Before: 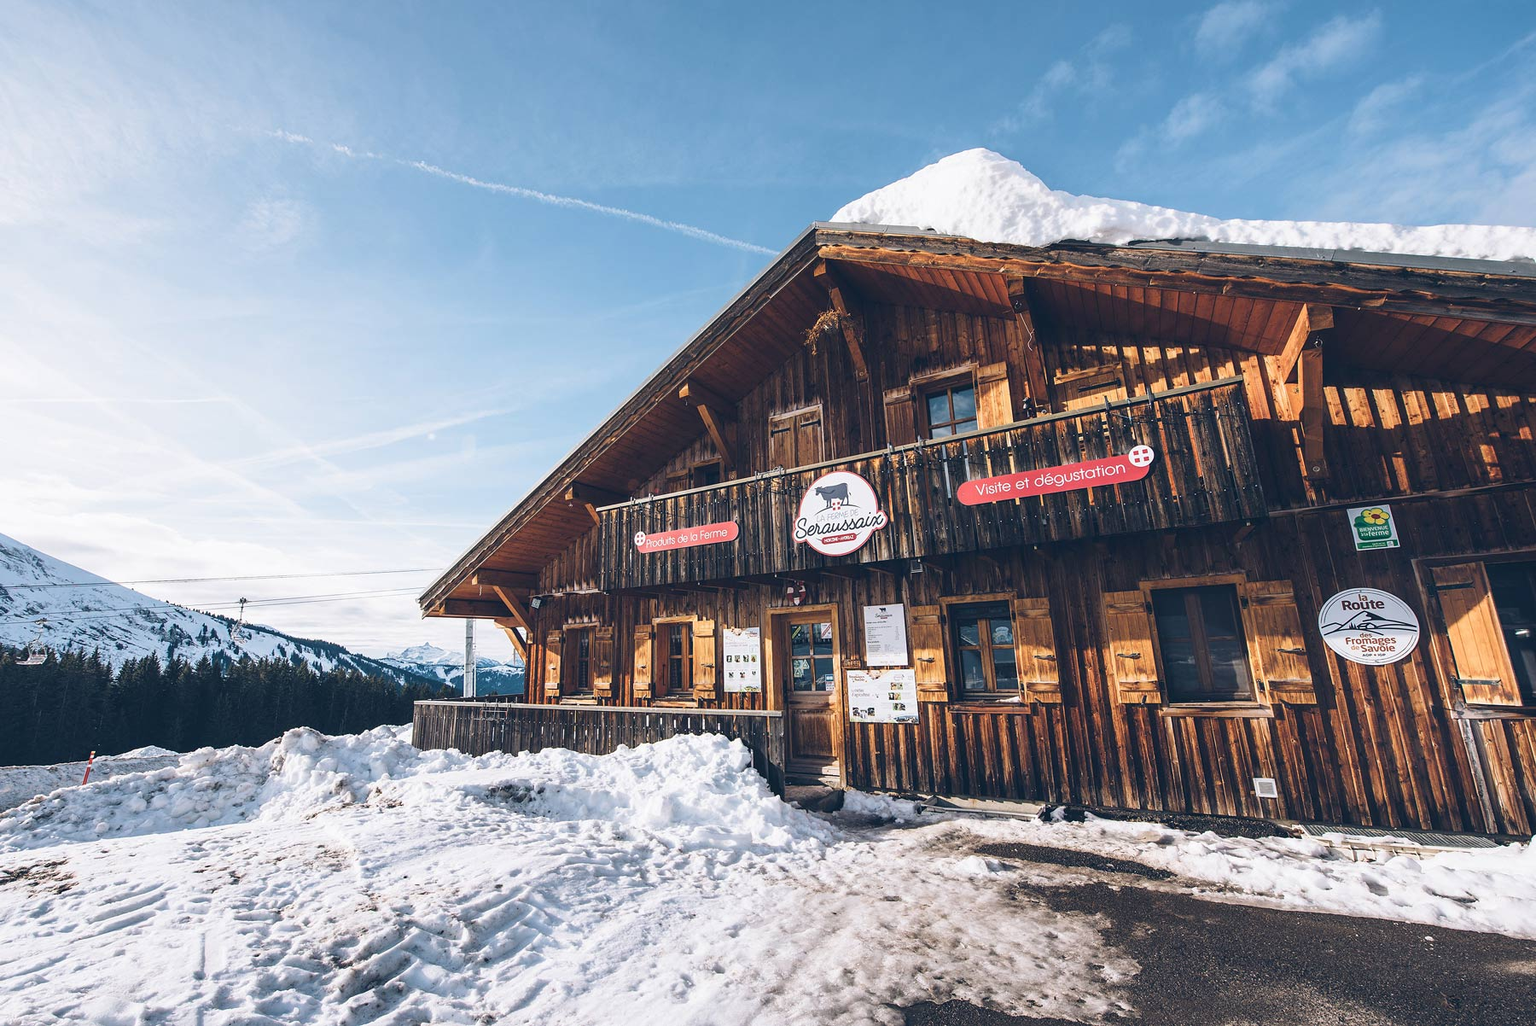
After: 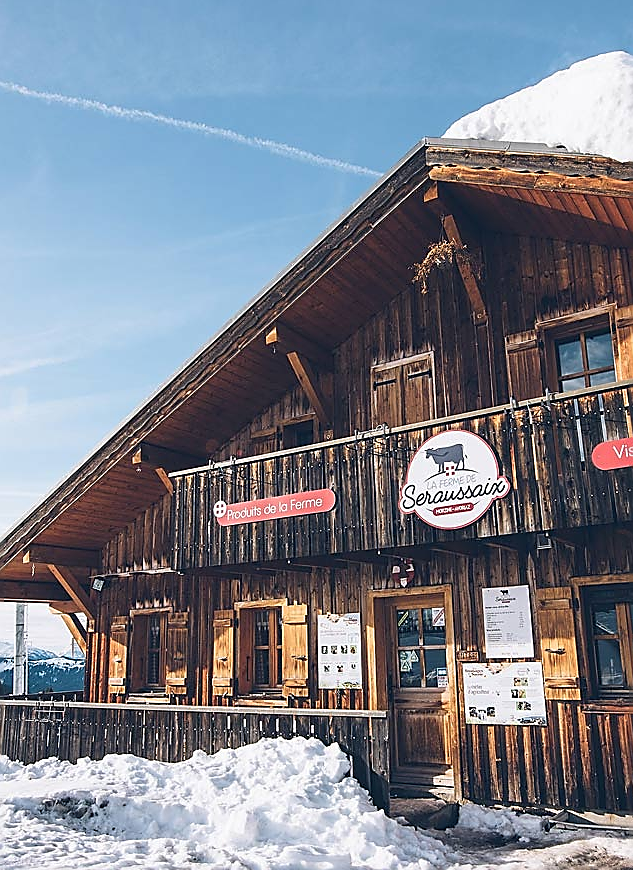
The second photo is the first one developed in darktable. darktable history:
sharpen: radius 1.4, amount 1.25, threshold 0.7
crop and rotate: left 29.476%, top 10.214%, right 35.32%, bottom 17.333%
